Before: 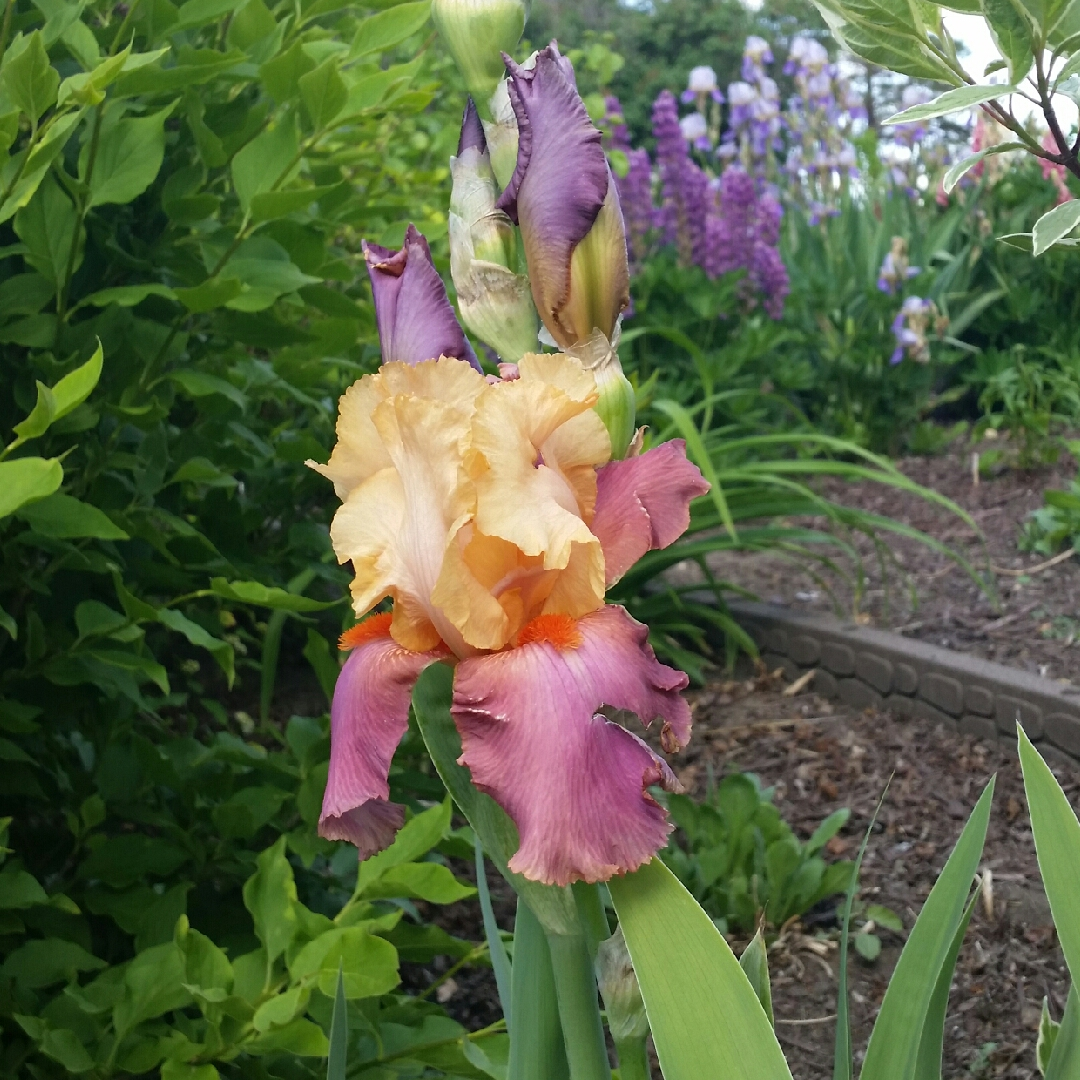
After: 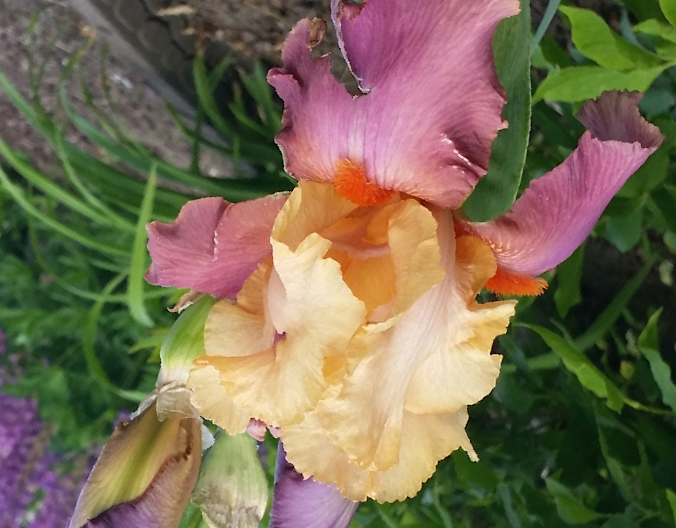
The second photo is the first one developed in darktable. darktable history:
crop and rotate: angle 147.92°, left 9.187%, top 15.607%, right 4.511%, bottom 16.935%
